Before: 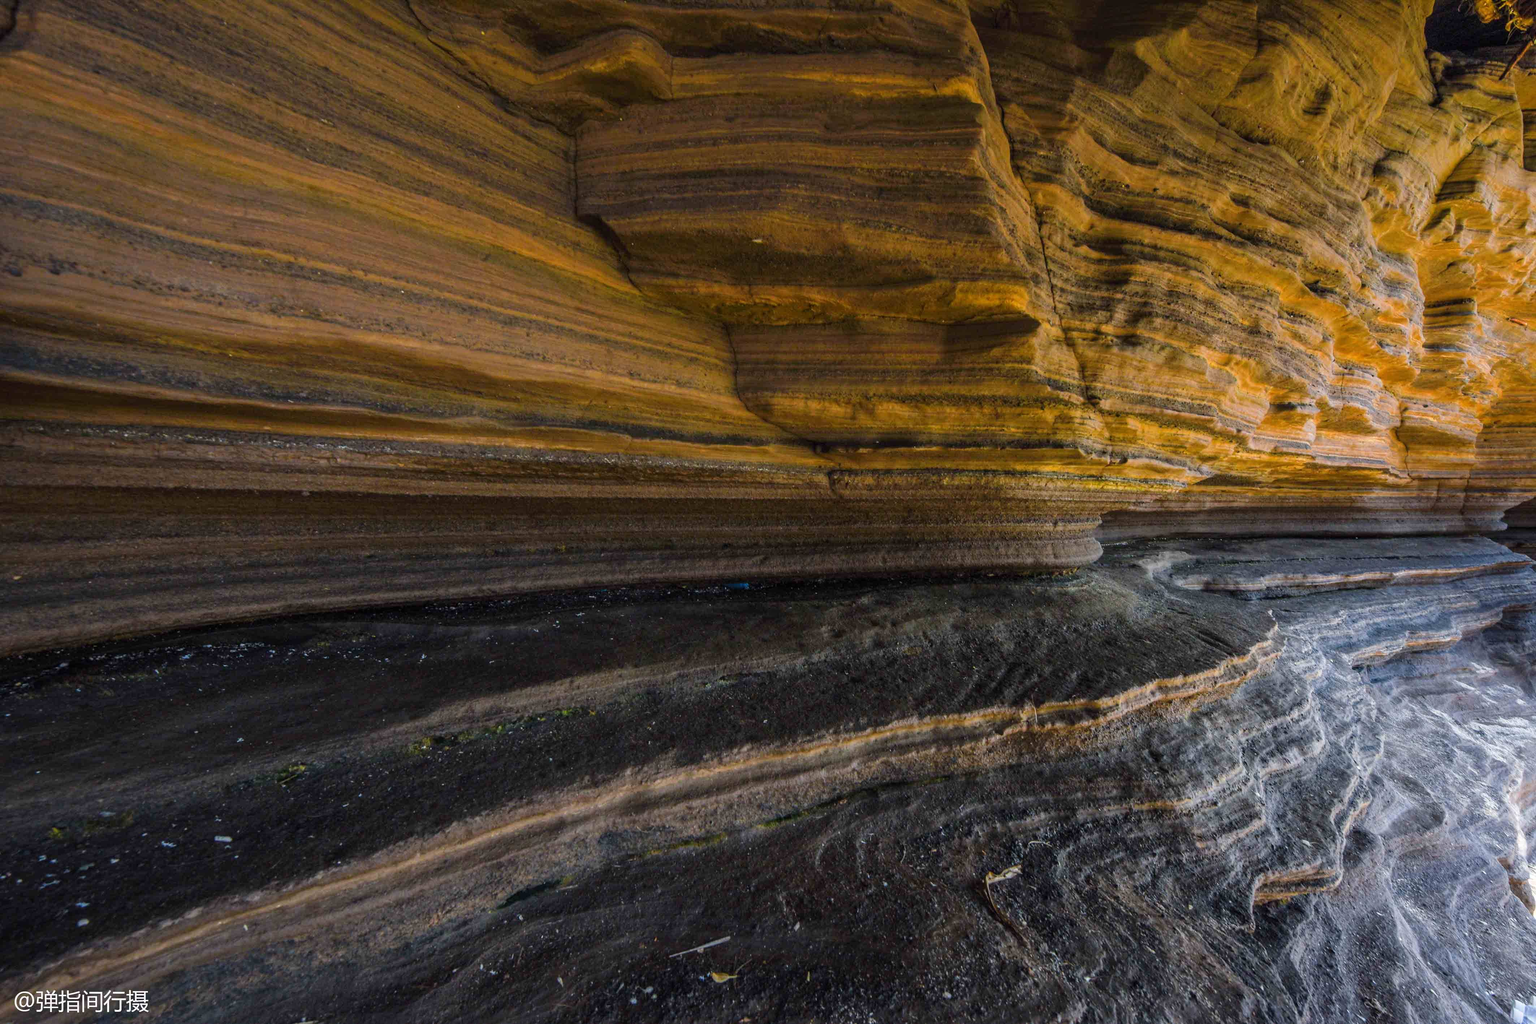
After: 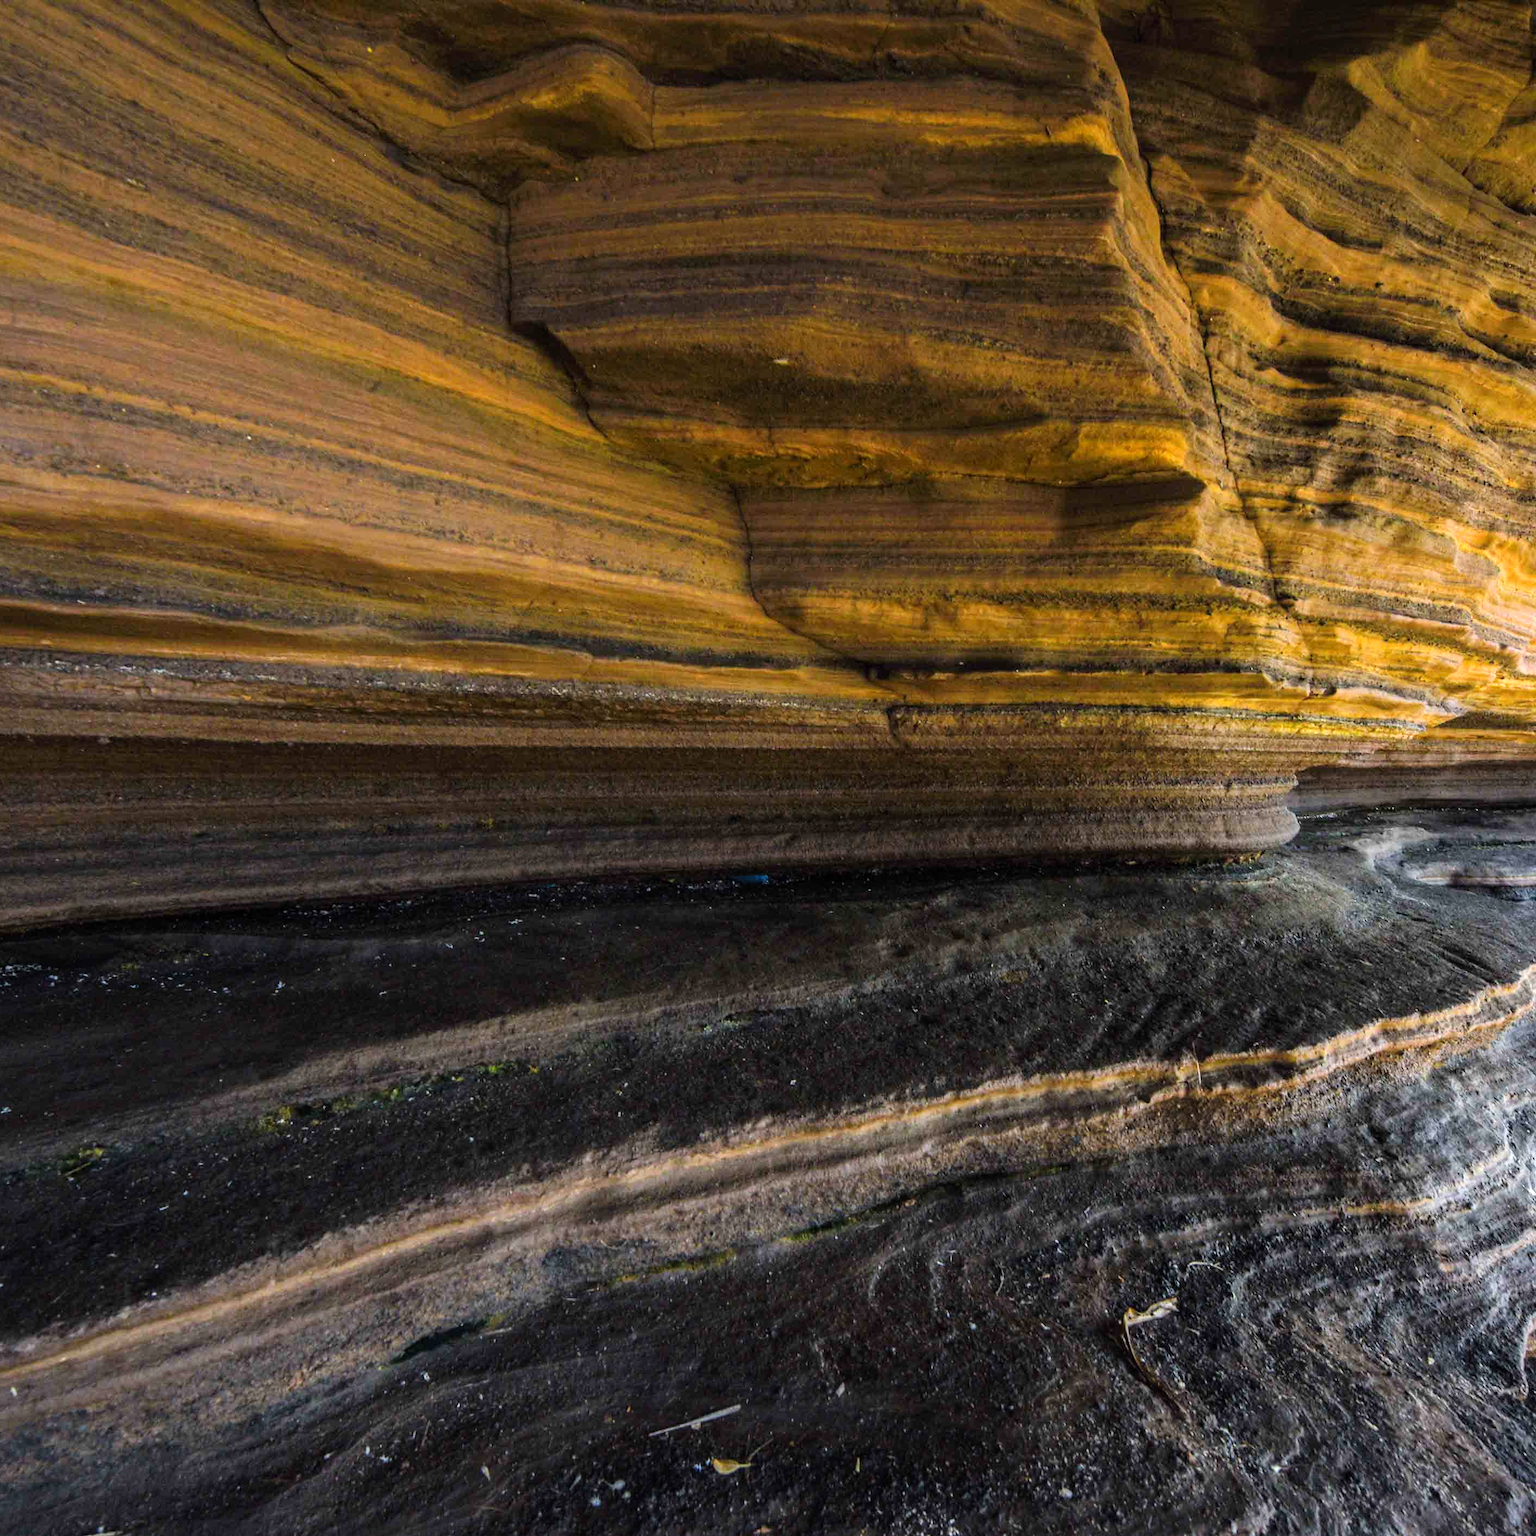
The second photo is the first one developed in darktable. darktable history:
tone equalizer: -8 EV -0.764 EV, -7 EV -0.716 EV, -6 EV -0.58 EV, -5 EV -0.411 EV, -3 EV 0.382 EV, -2 EV 0.6 EV, -1 EV 0.701 EV, +0 EV 0.769 EV
base curve: curves: ch0 [(0, 0) (0.472, 0.508) (1, 1)], preserve colors none
crop: left 15.42%, right 17.885%
